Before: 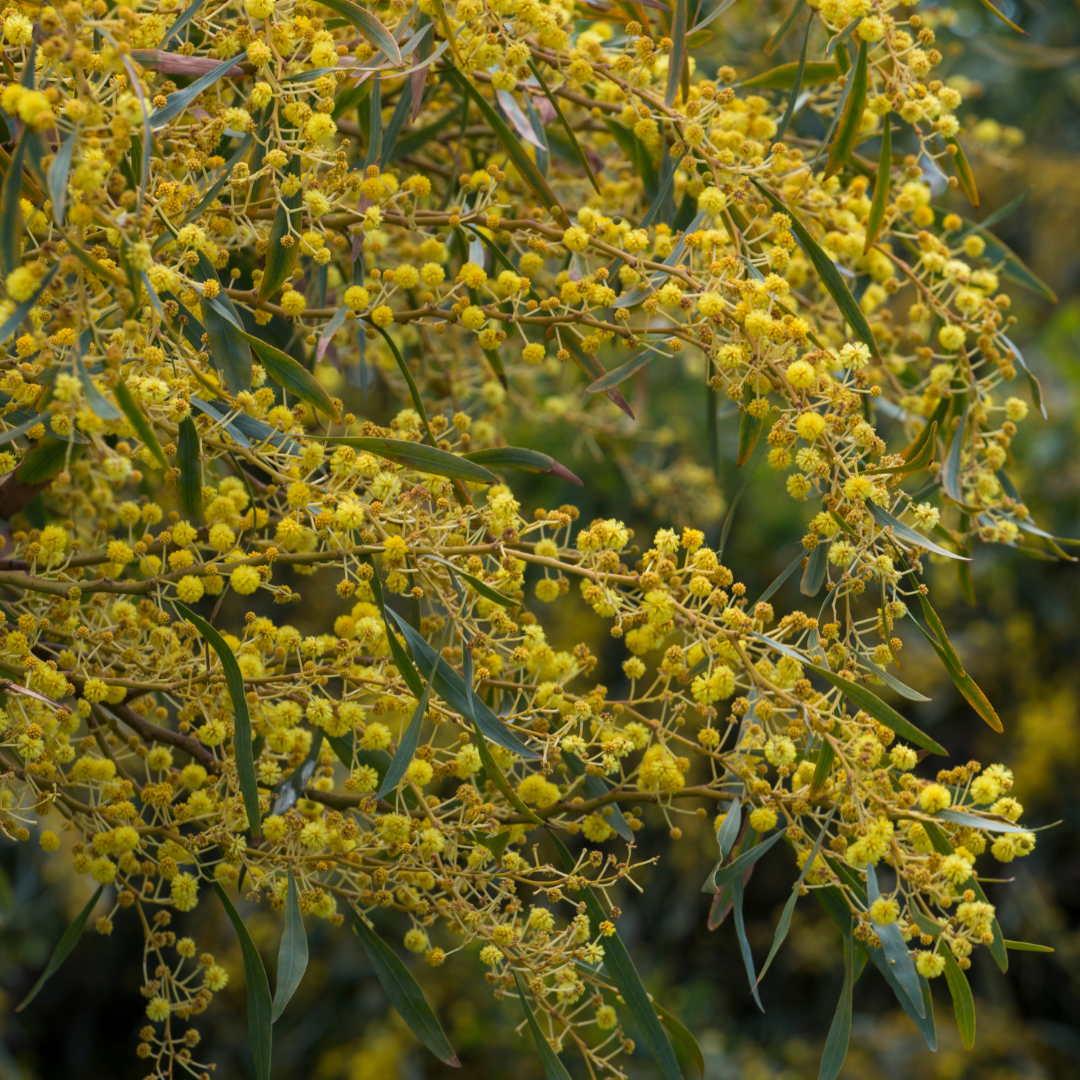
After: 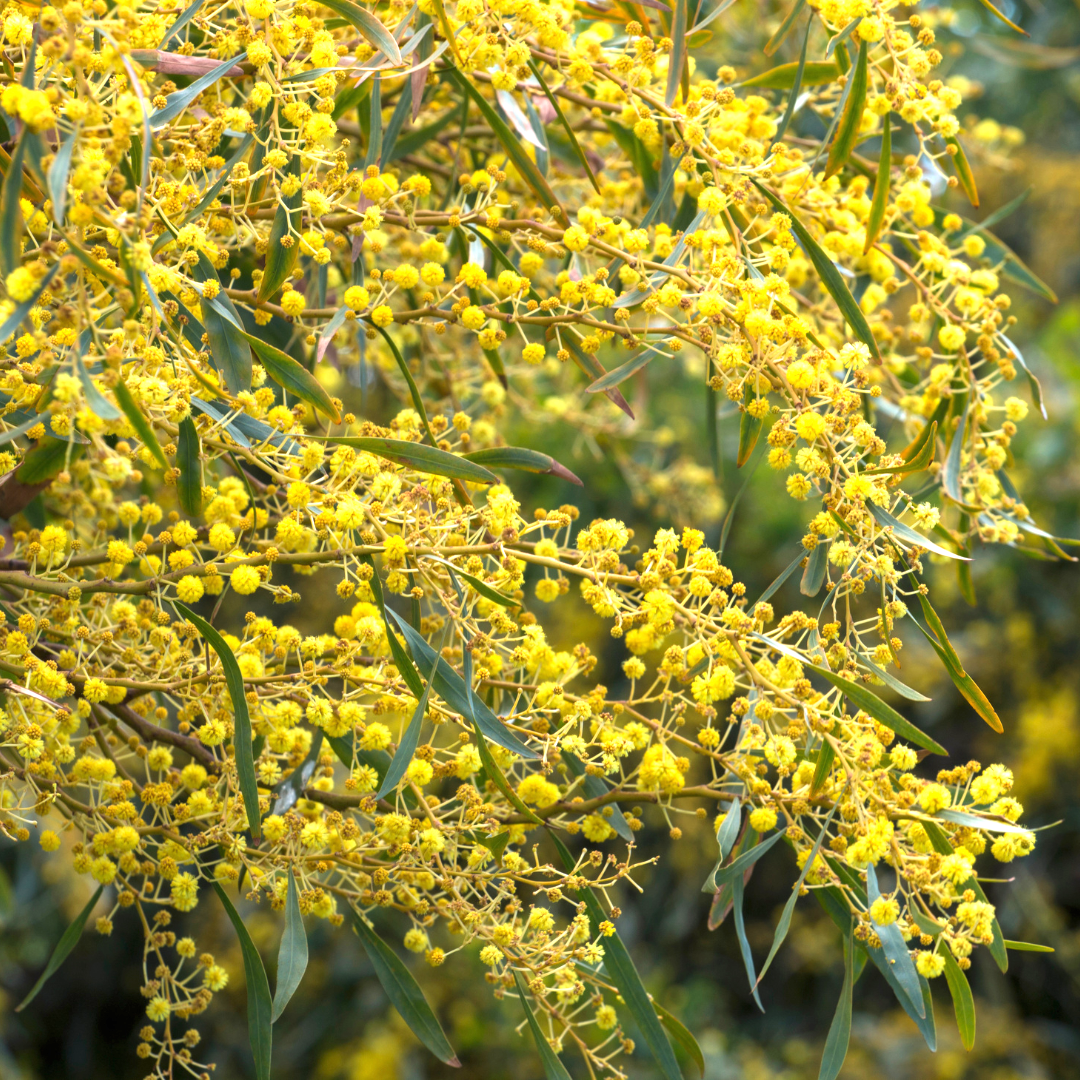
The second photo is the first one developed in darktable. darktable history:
exposure: black level correction 0, exposure 1.195 EV, compensate highlight preservation false
